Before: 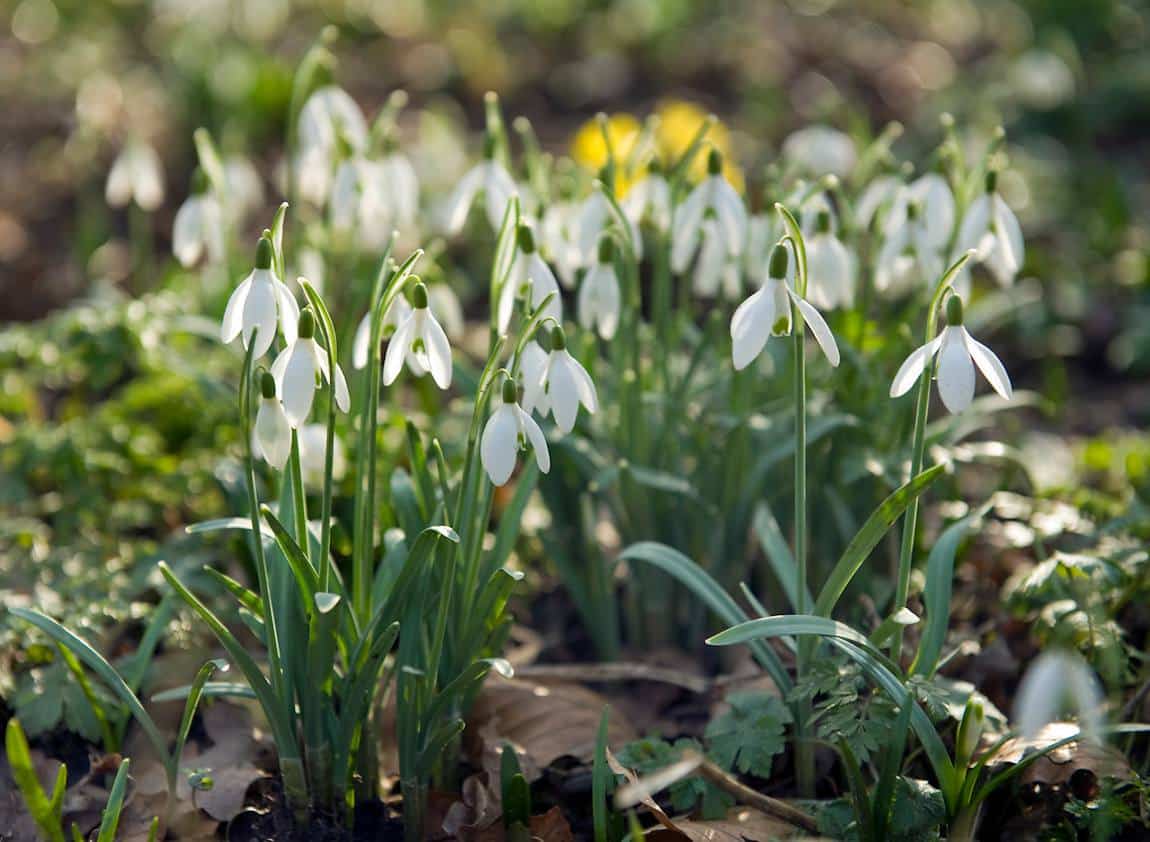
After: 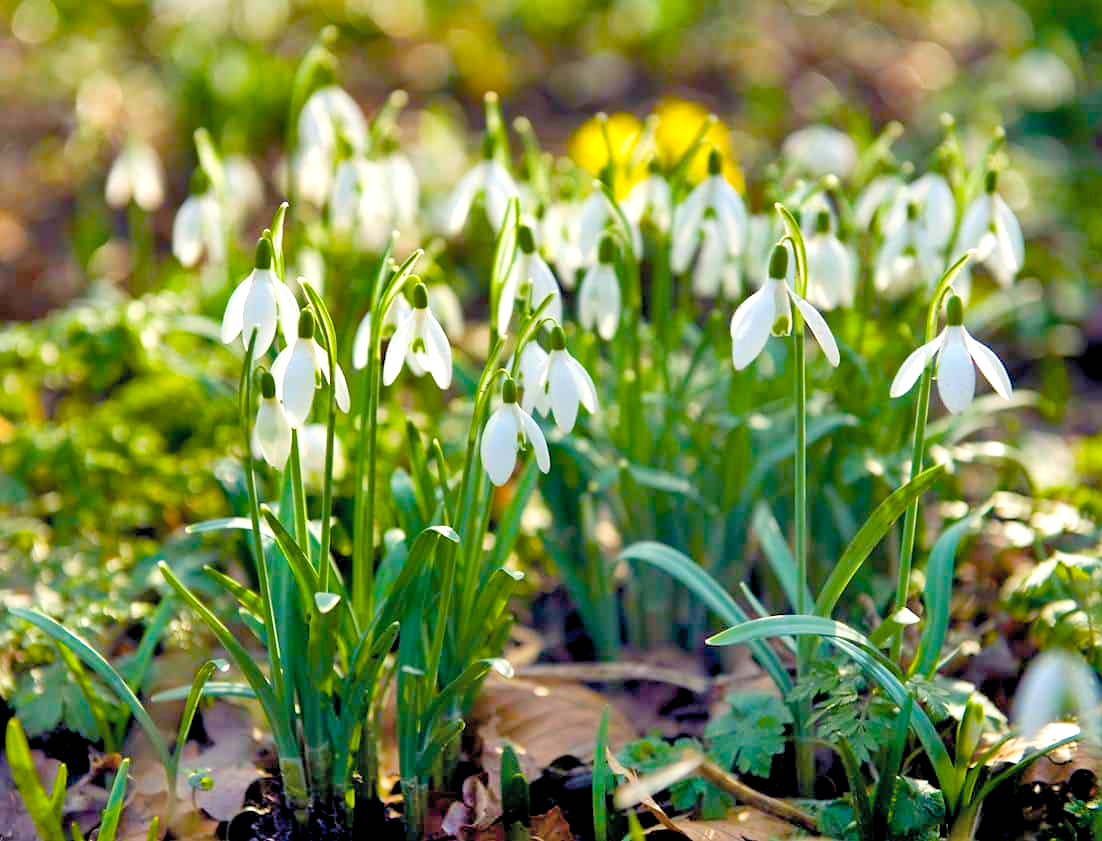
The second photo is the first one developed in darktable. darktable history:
crop: right 4.164%, bottom 0.033%
shadows and highlights: shadows 58.62, soften with gaussian
exposure: exposure 0.479 EV, compensate highlight preservation false
contrast brightness saturation: brightness 0.144
color balance rgb: shadows lift › chroma 3.326%, shadows lift › hue 279.59°, global offset › luminance -0.883%, linear chroma grading › global chroma 42.227%, perceptual saturation grading › global saturation 20%, perceptual saturation grading › highlights -25.682%, perceptual saturation grading › shadows 49.856%
